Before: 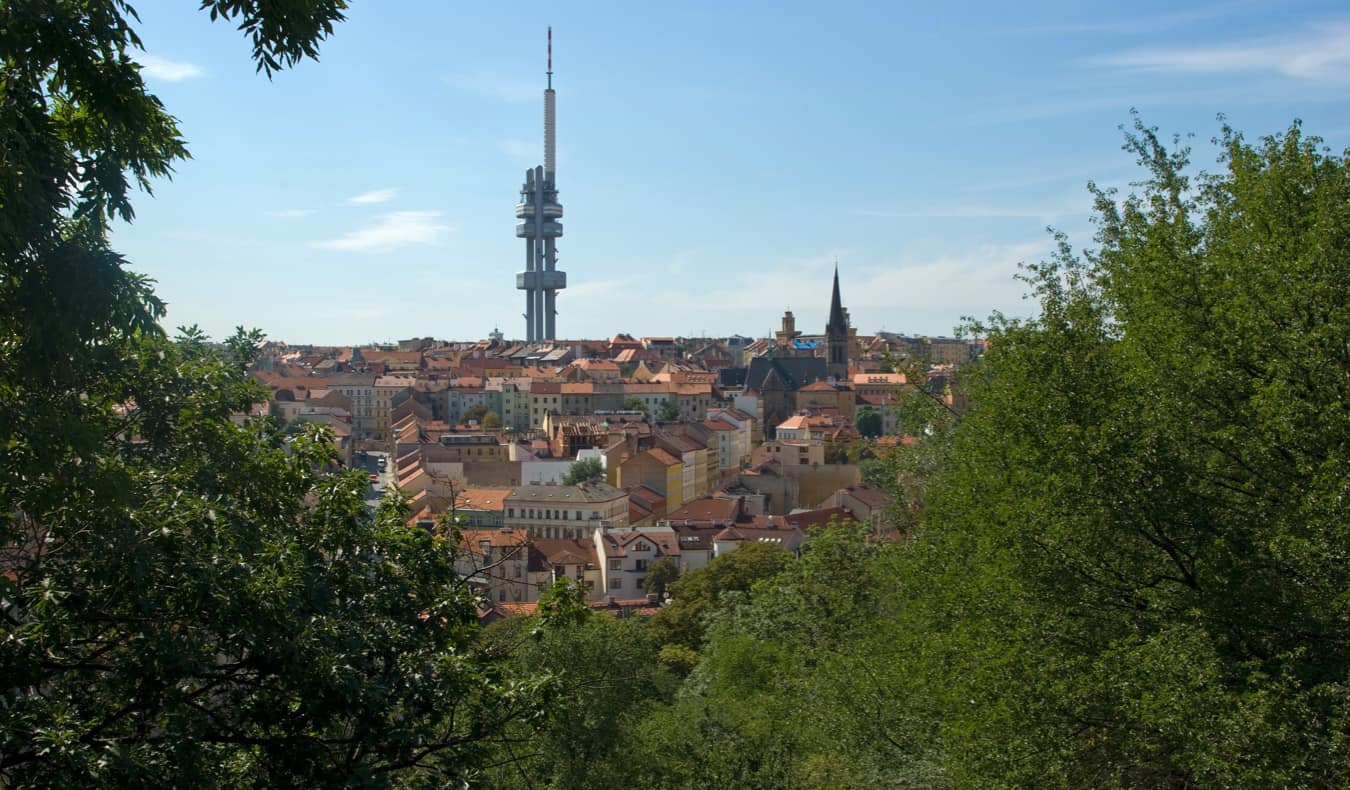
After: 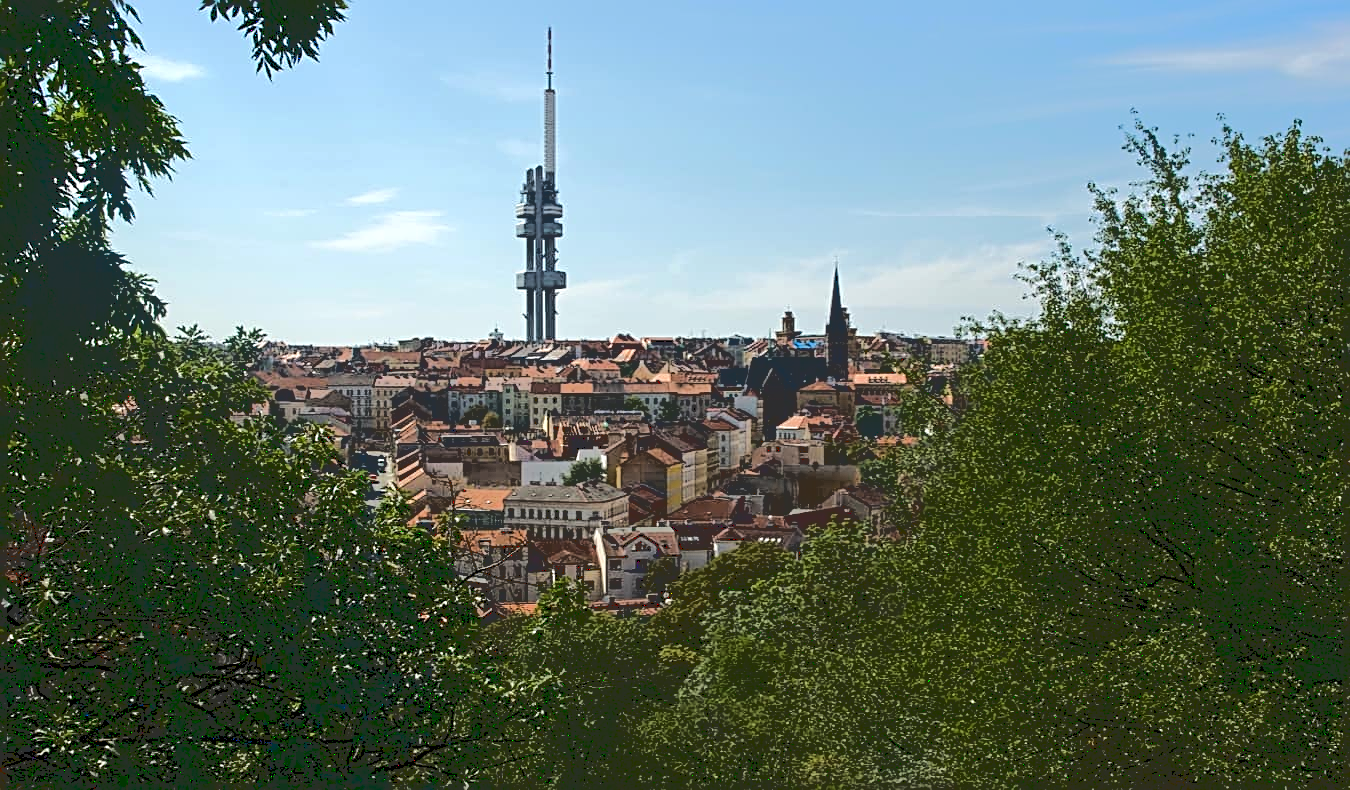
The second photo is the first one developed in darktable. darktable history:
base curve: curves: ch0 [(0.065, 0.026) (0.236, 0.358) (0.53, 0.546) (0.777, 0.841) (0.924, 0.992)]
sharpen: radius 2.53, amount 0.623
